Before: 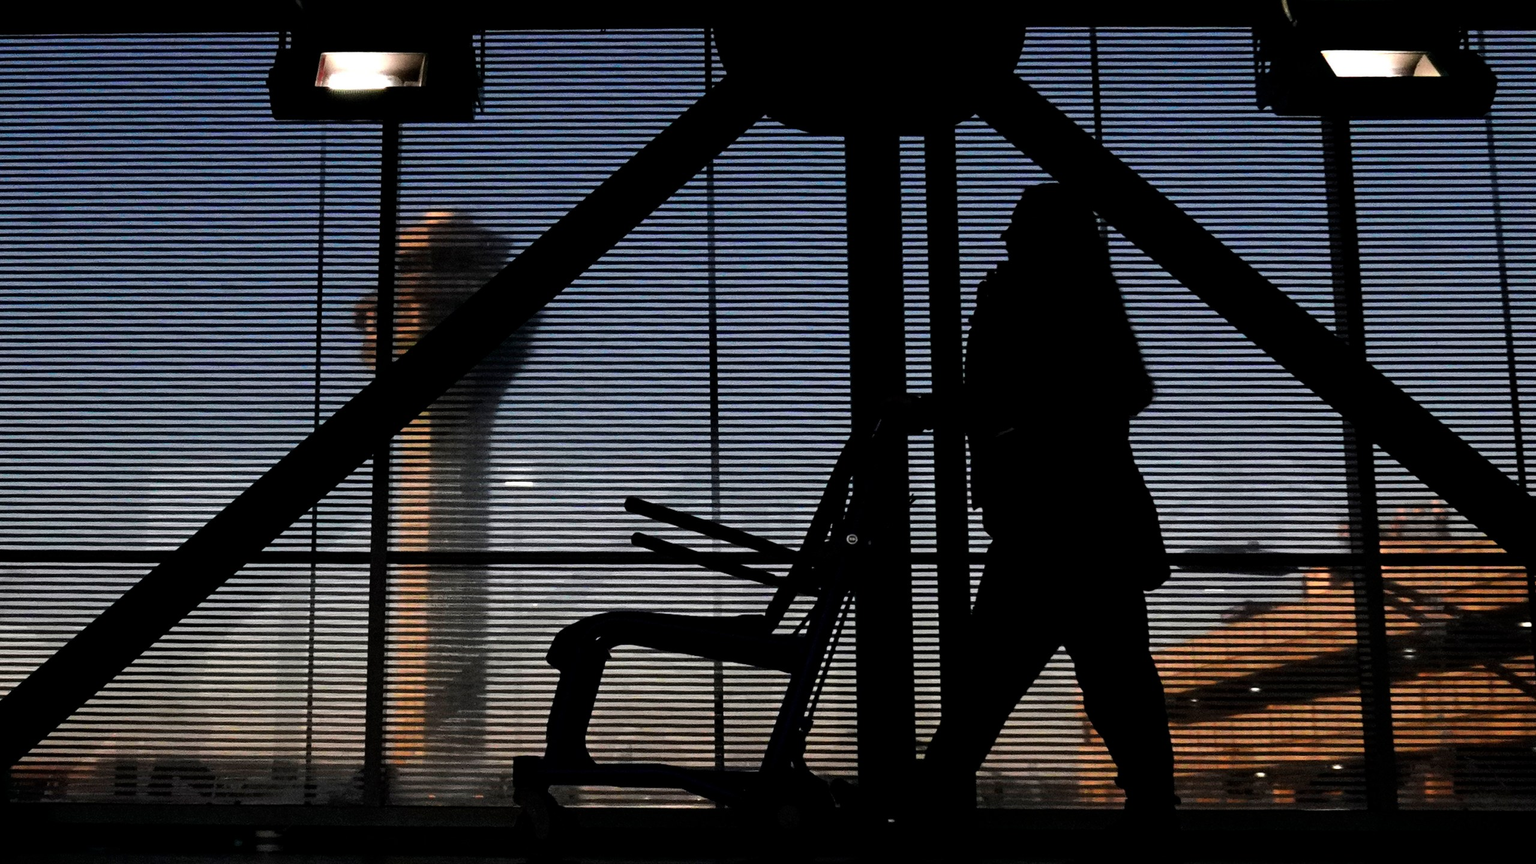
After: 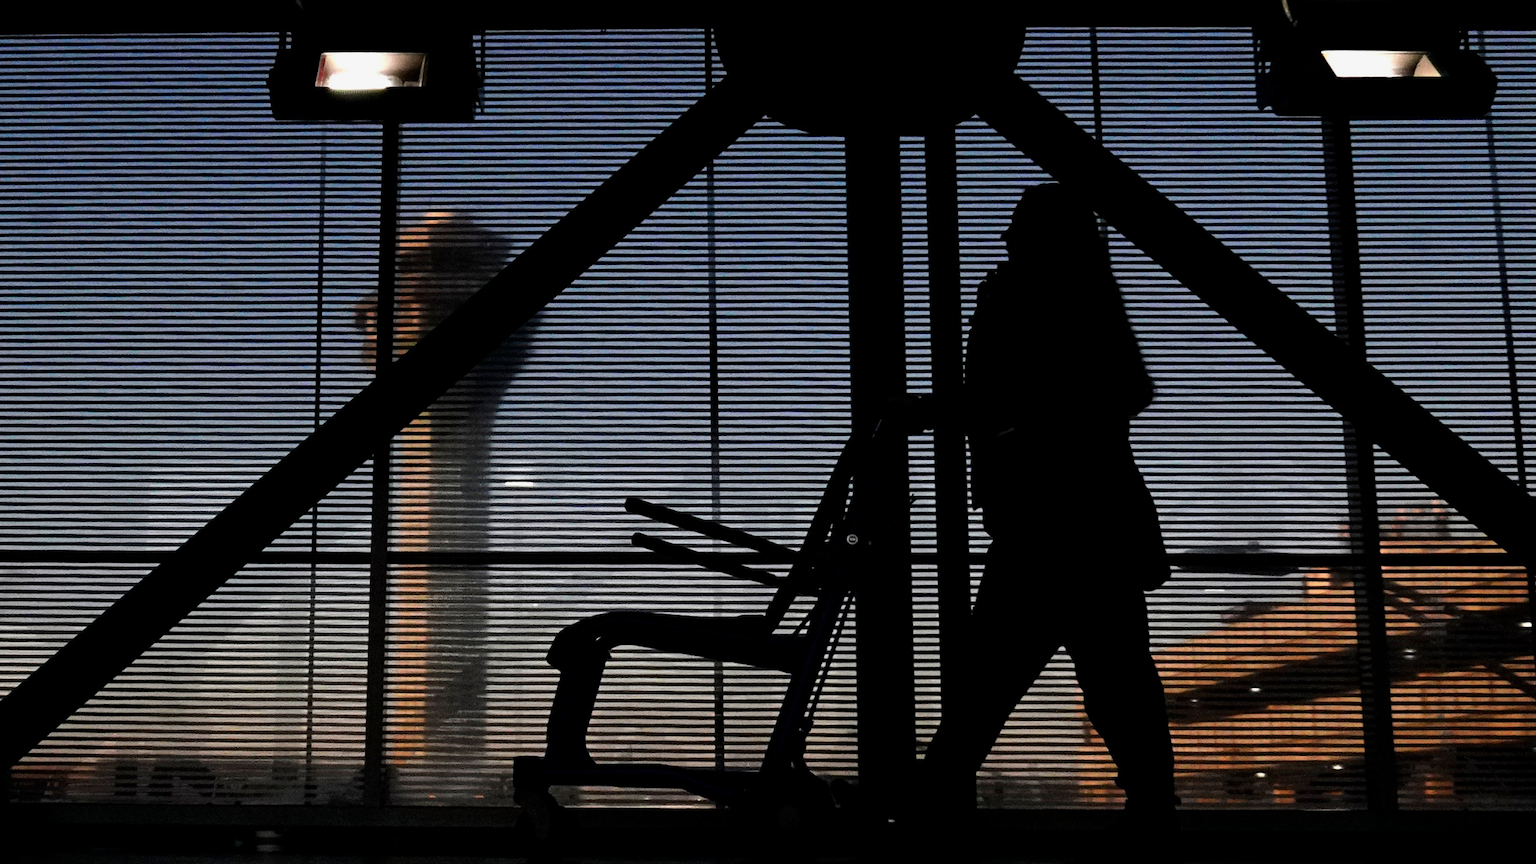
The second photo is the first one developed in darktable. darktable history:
exposure: exposure -0.113 EV, compensate highlight preservation false
